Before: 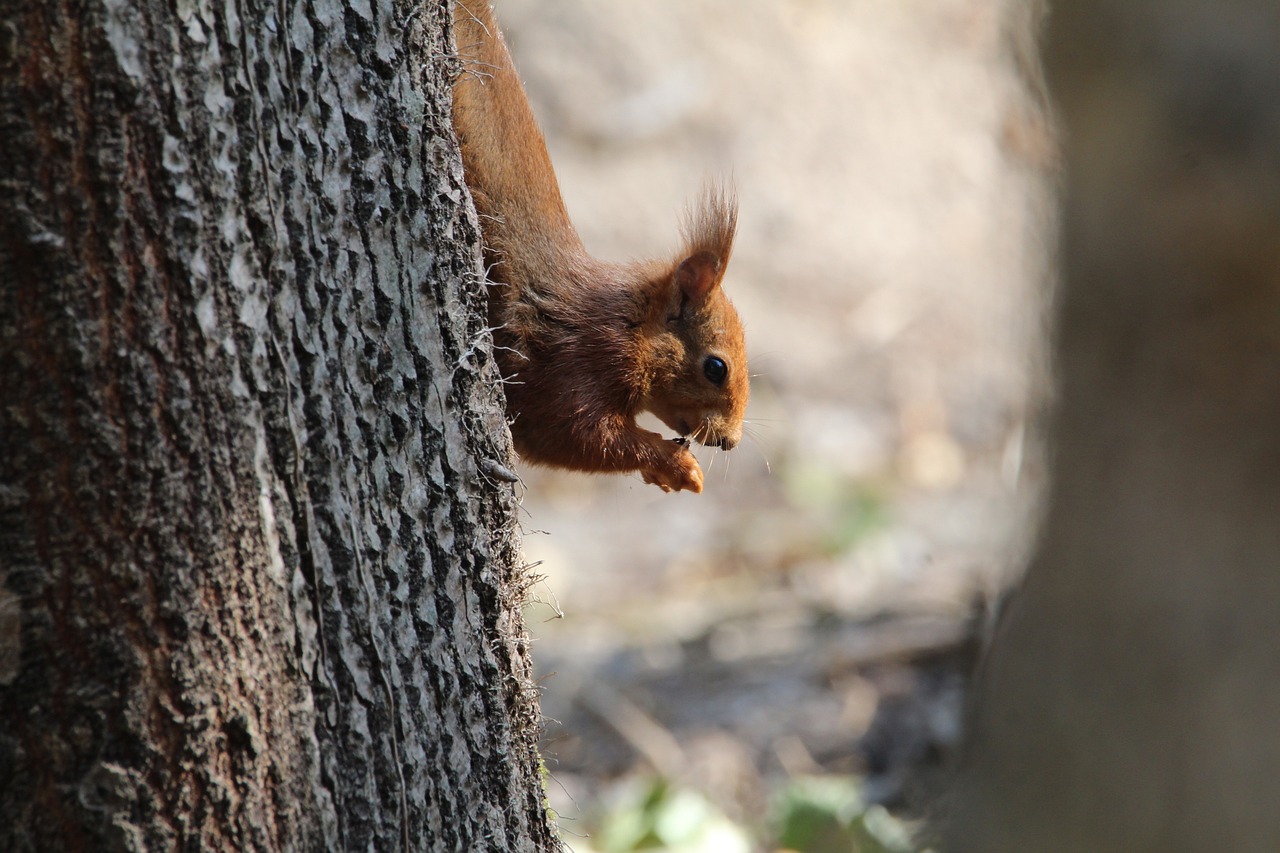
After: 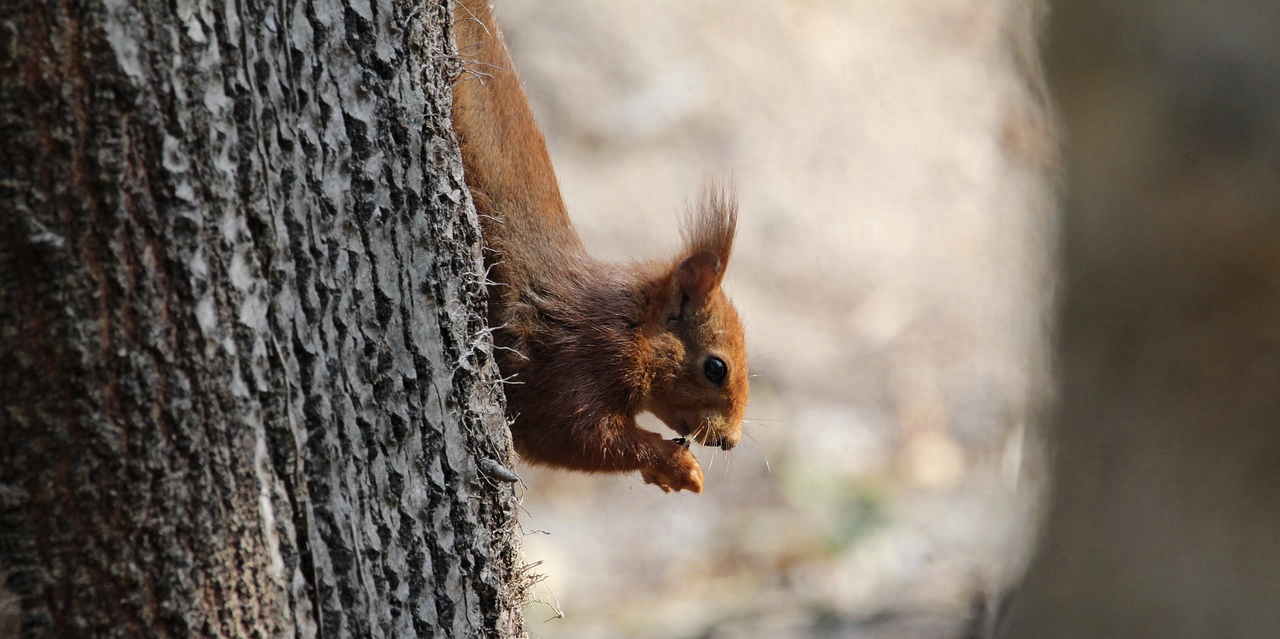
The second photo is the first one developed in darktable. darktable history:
crop: bottom 24.554%
color zones: curves: ch0 [(0.035, 0.242) (0.25, 0.5) (0.384, 0.214) (0.488, 0.255) (0.75, 0.5)]; ch1 [(0.063, 0.379) (0.25, 0.5) (0.354, 0.201) (0.489, 0.085) (0.729, 0.271)]; ch2 [(0.25, 0.5) (0.38, 0.517) (0.442, 0.51) (0.735, 0.456)]
levels: levels [0.018, 0.493, 1]
